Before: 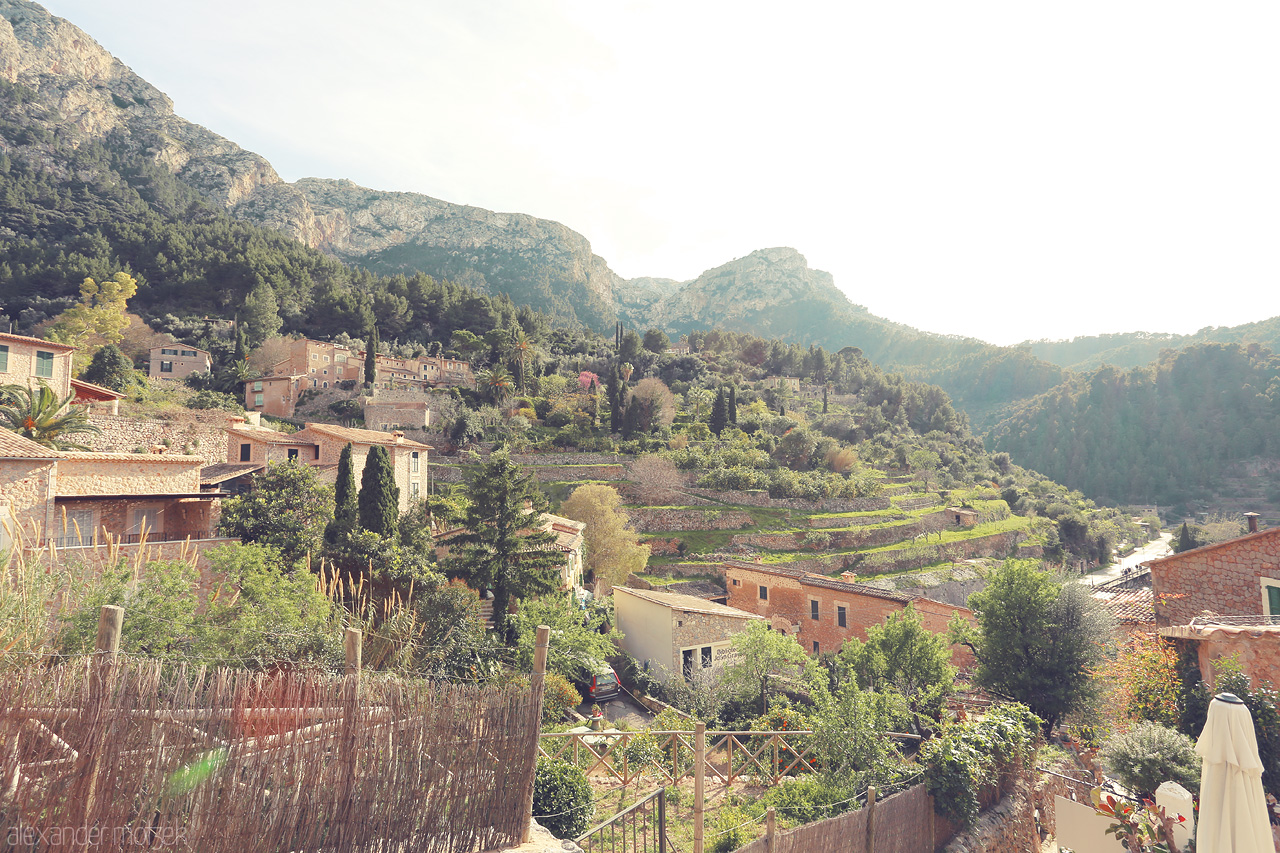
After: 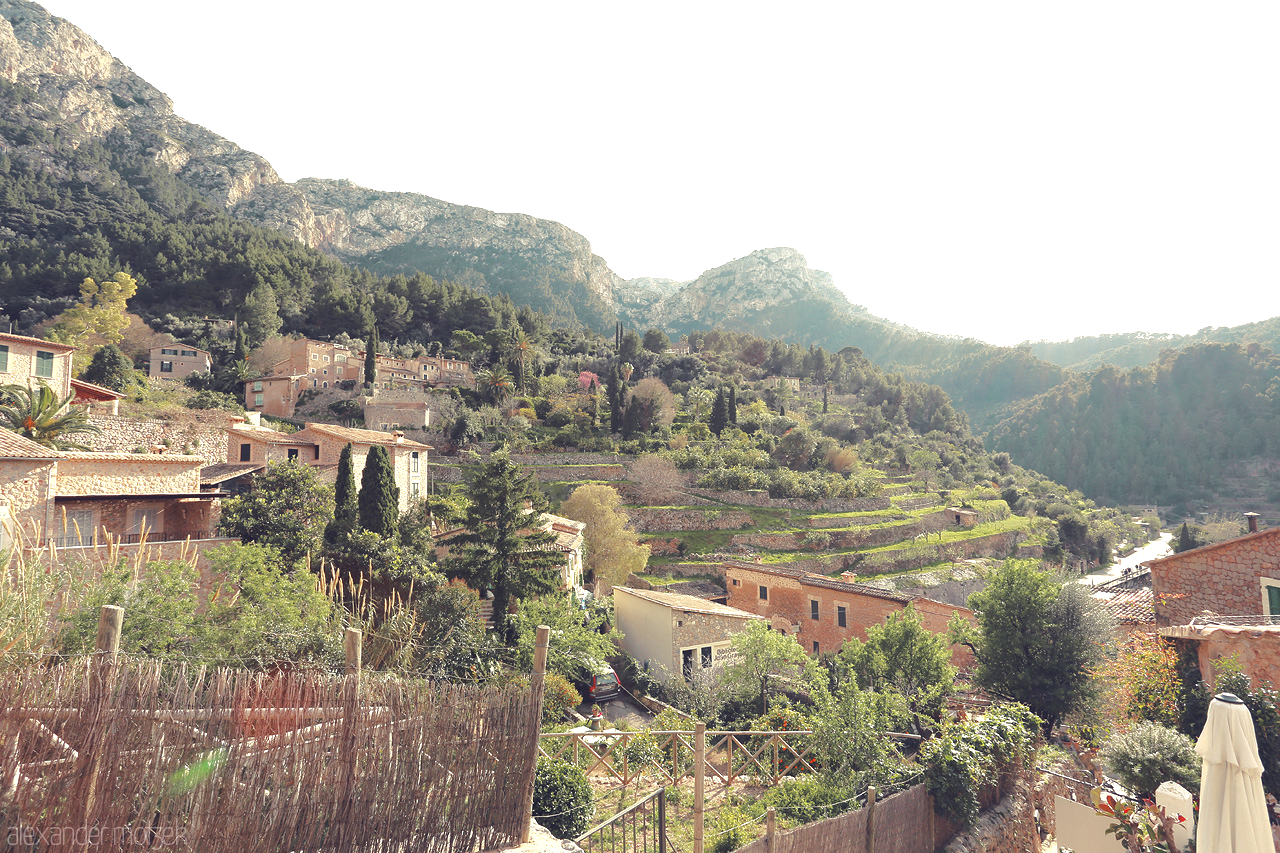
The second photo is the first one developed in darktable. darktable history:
tone curve: curves: ch0 [(0, 0) (0.568, 0.517) (0.8, 0.717) (1, 1)]
tone equalizer: -8 EV -0.417 EV, -7 EV -0.389 EV, -6 EV -0.333 EV, -5 EV -0.222 EV, -3 EV 0.222 EV, -2 EV 0.333 EV, -1 EV 0.389 EV, +0 EV 0.417 EV, edges refinement/feathering 500, mask exposure compensation -1.25 EV, preserve details no
